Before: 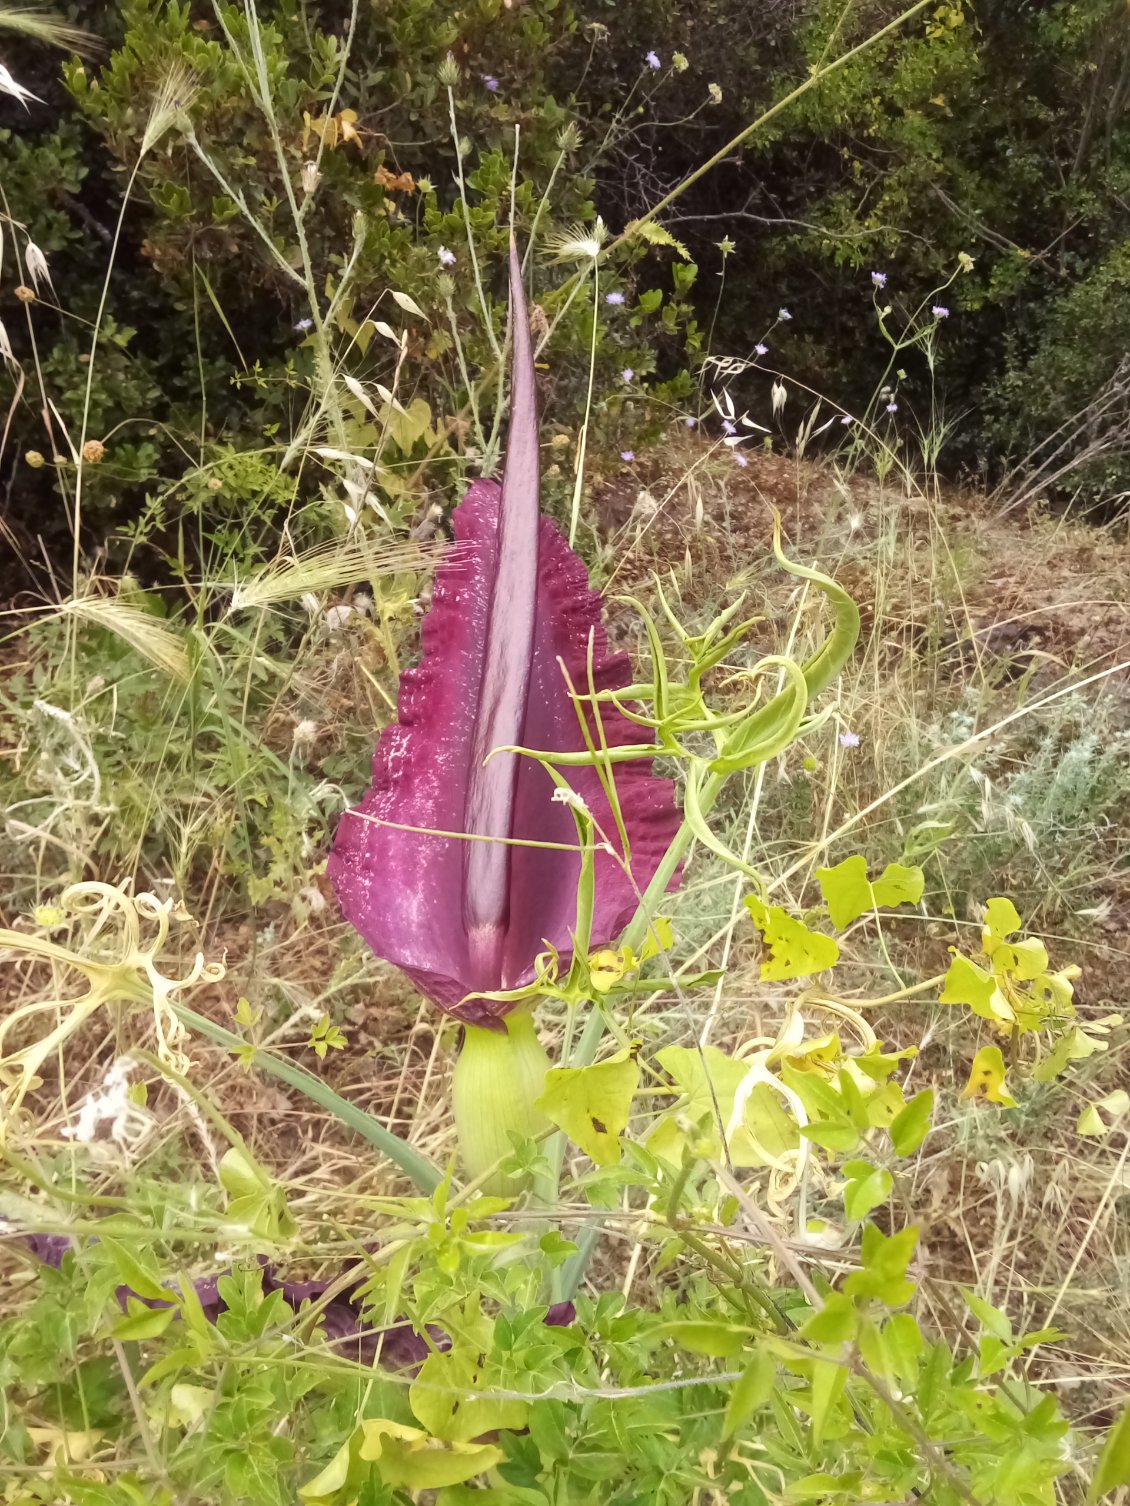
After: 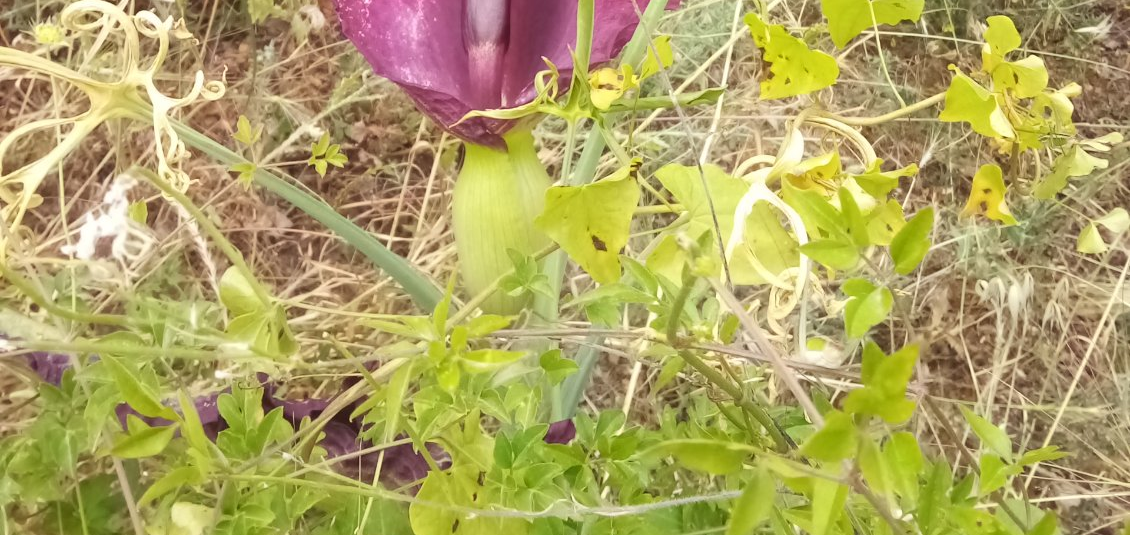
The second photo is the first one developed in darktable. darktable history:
crop and rotate: top 58.62%, bottom 5.805%
